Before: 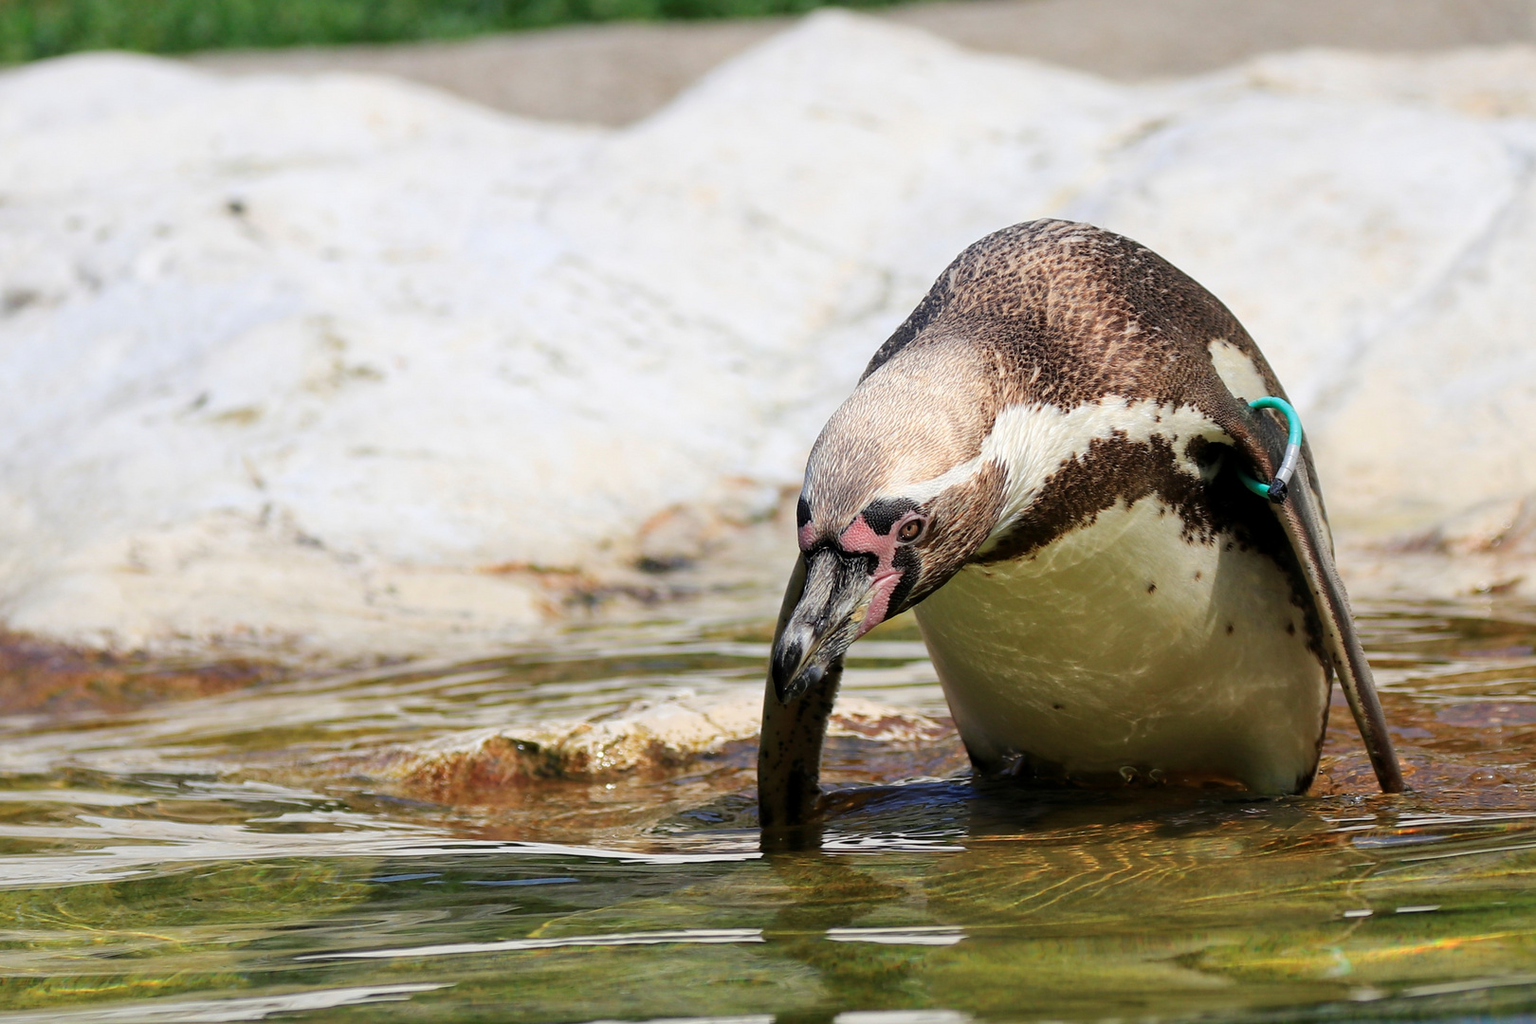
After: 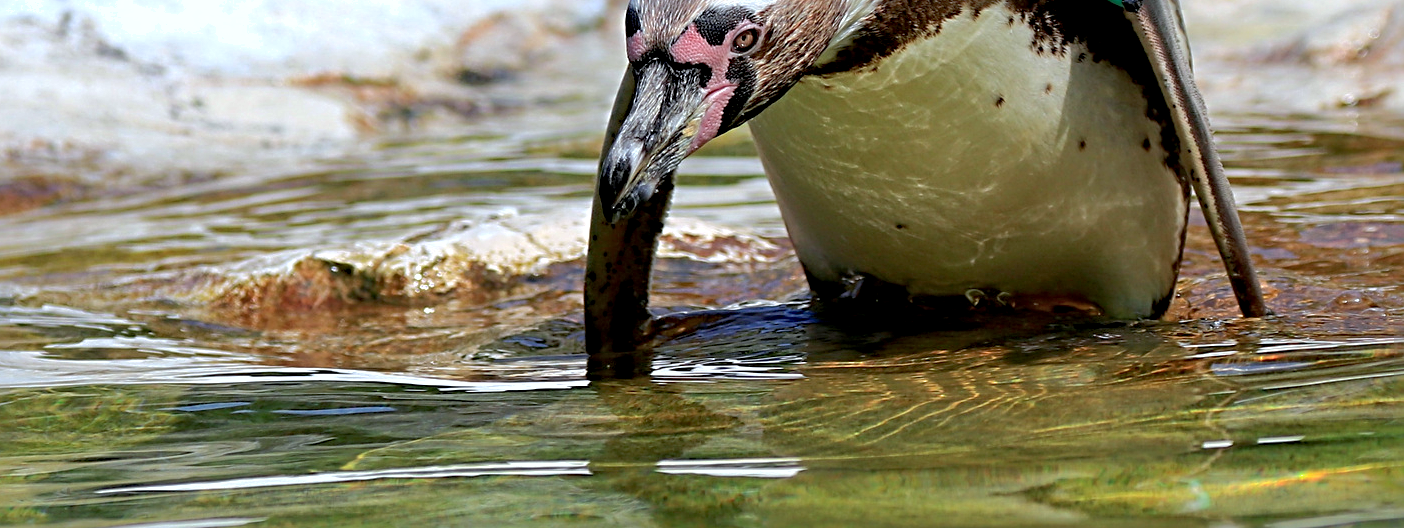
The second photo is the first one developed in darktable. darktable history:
crop and rotate: left 13.306%, top 48.129%, bottom 2.928%
shadows and highlights: on, module defaults
color calibration: x 0.367, y 0.379, temperature 4395.86 K
sharpen: radius 4
exposure: black level correction 0.005, exposure 0.286 EV, compensate highlight preservation false
